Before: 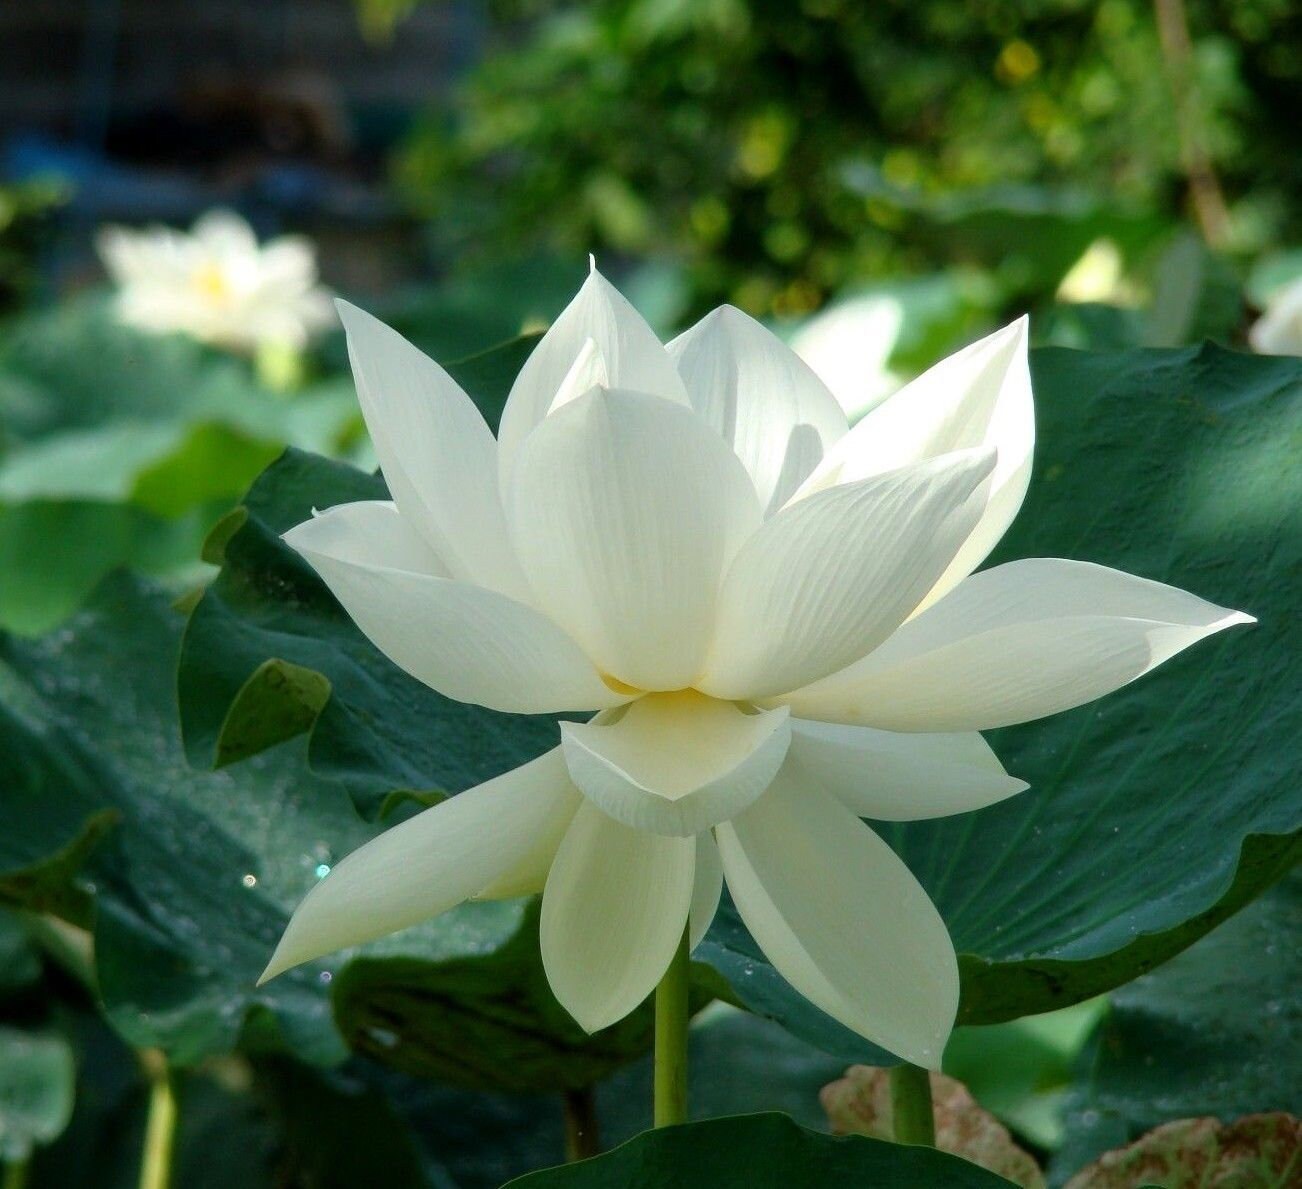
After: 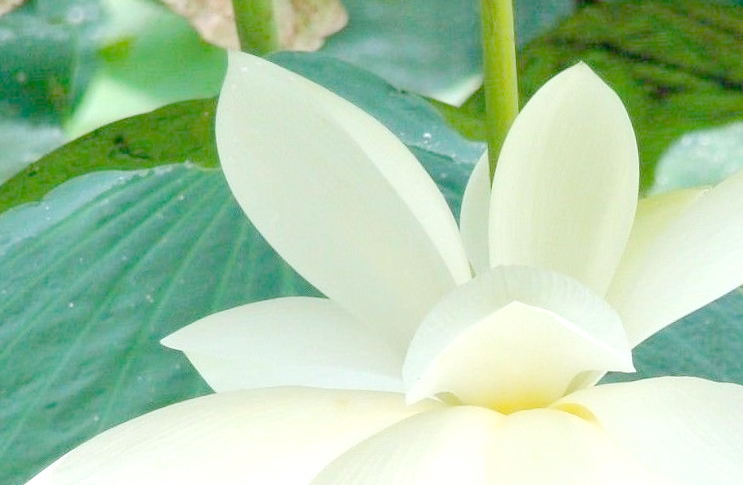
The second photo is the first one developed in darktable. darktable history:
orientation "rotate by 180 degrees": orientation rotate 180°
rotate and perspective: rotation -4.25°, automatic cropping off
exposure: exposure 0.507 EV
crop: left 10.121%, top 10.631%, right 36.218%, bottom 51.526%
